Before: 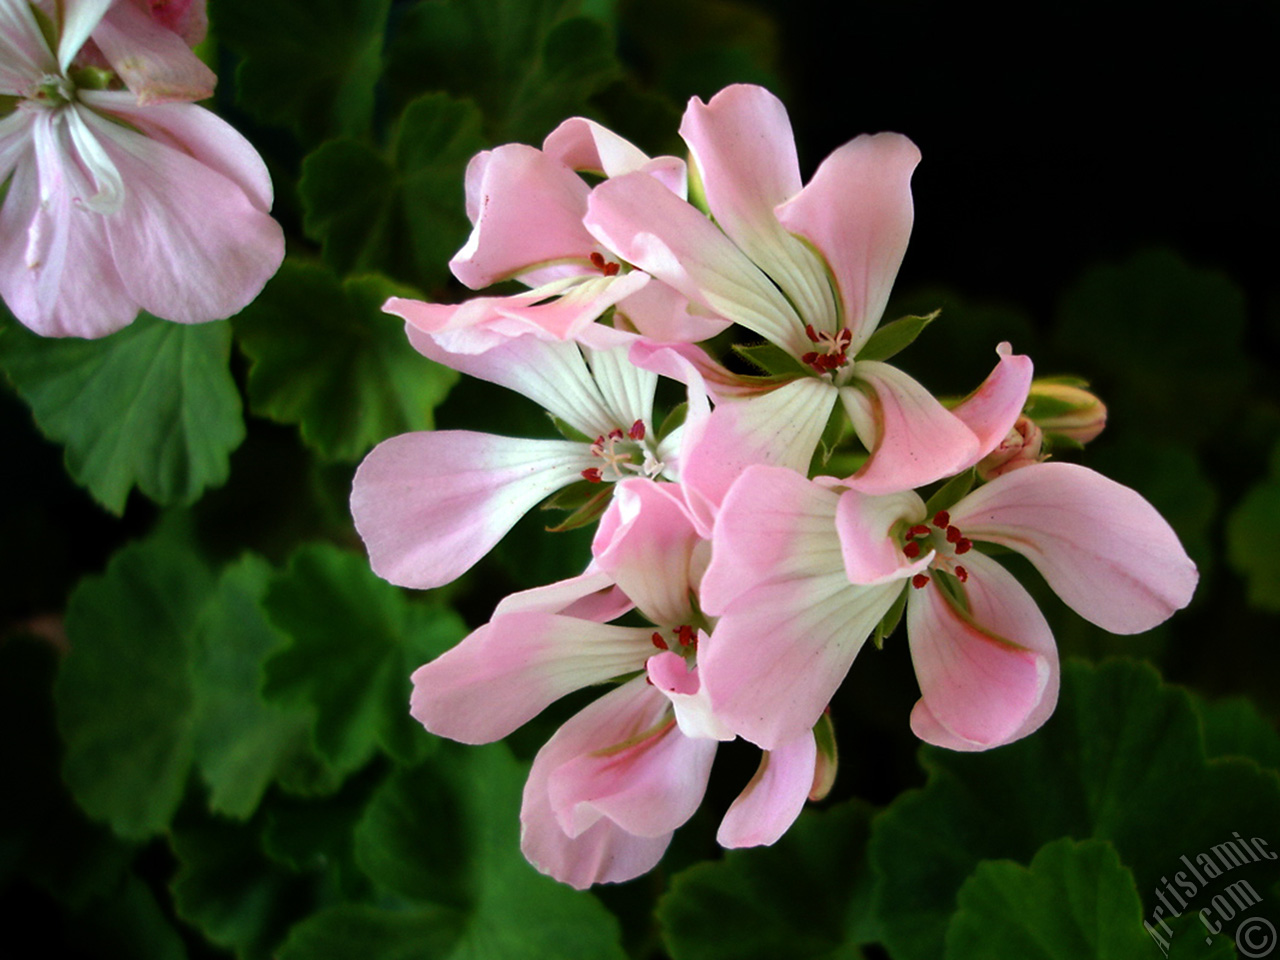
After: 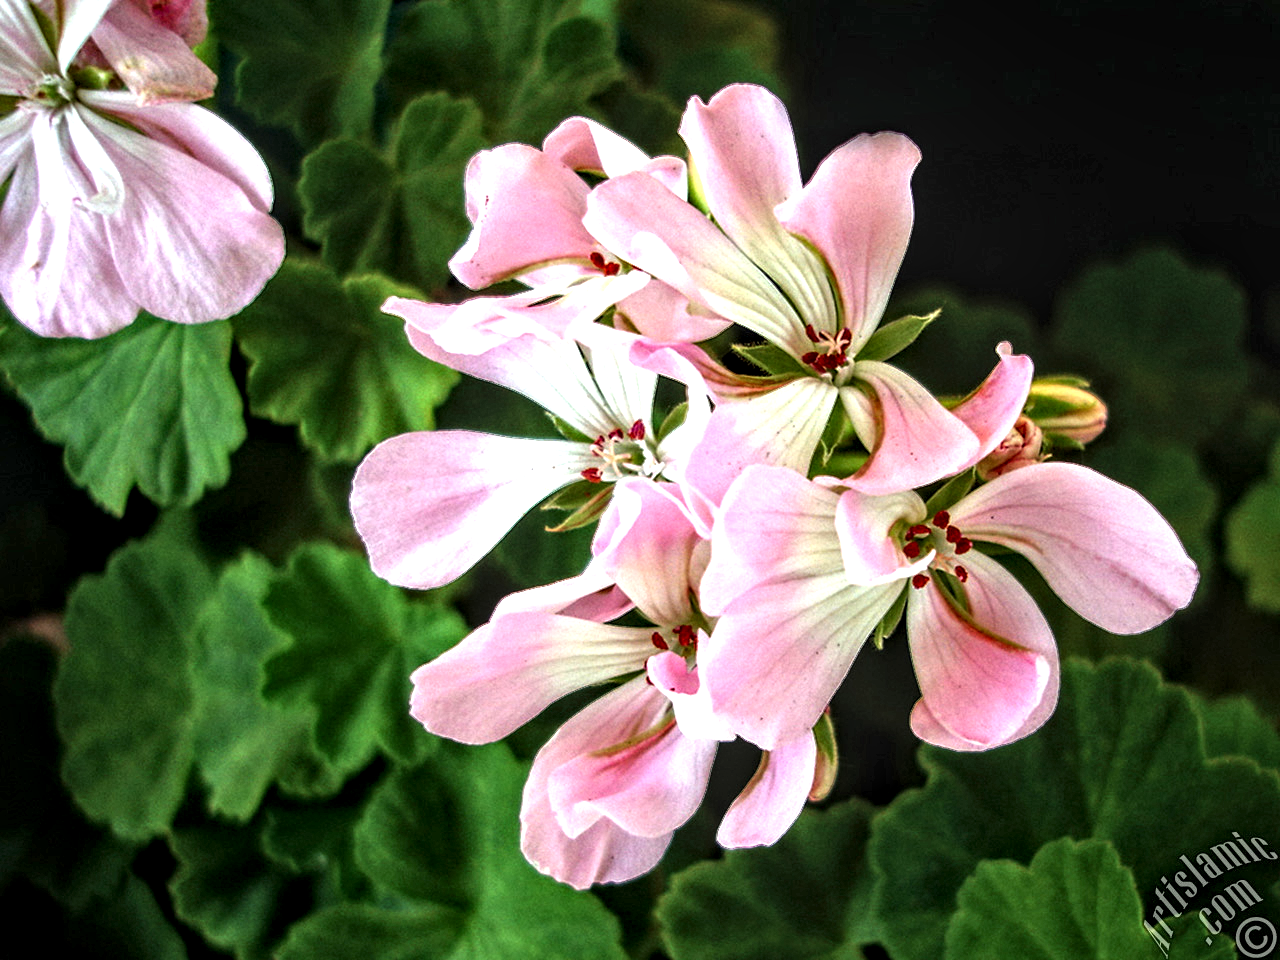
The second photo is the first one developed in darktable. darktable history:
contrast equalizer: octaves 7, y [[0.5, 0.542, 0.583, 0.625, 0.667, 0.708], [0.5 ×6], [0.5 ×6], [0 ×6], [0 ×6]]
local contrast: on, module defaults
exposure: black level correction 0, exposure 1 EV, compensate exposure bias true, compensate highlight preservation false
